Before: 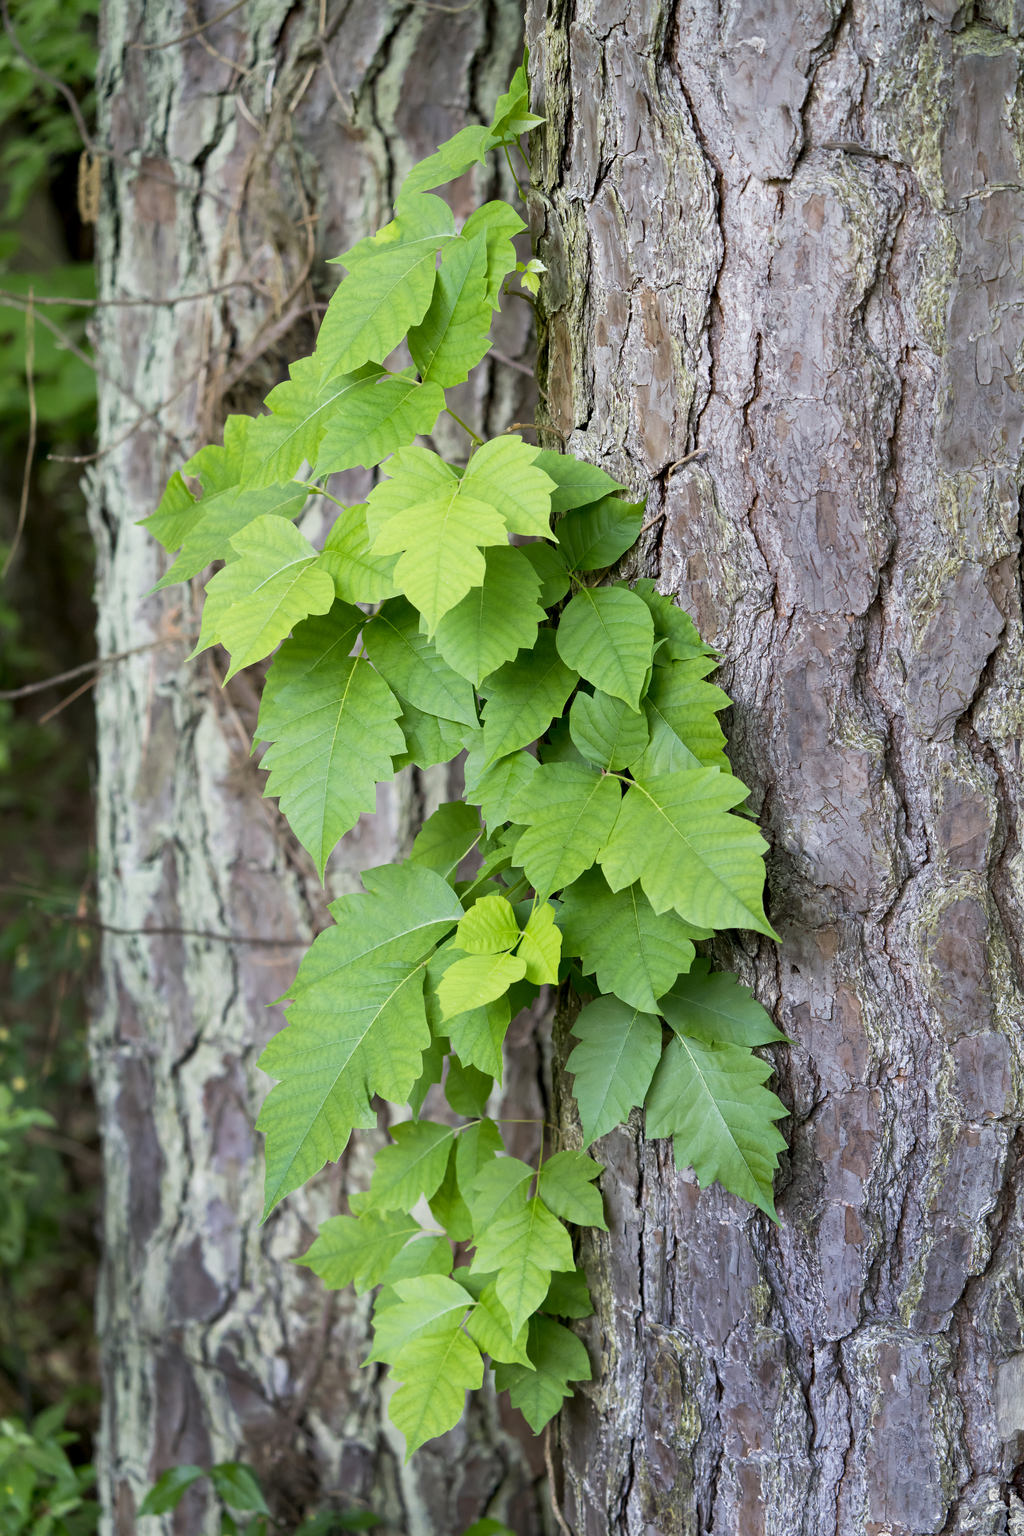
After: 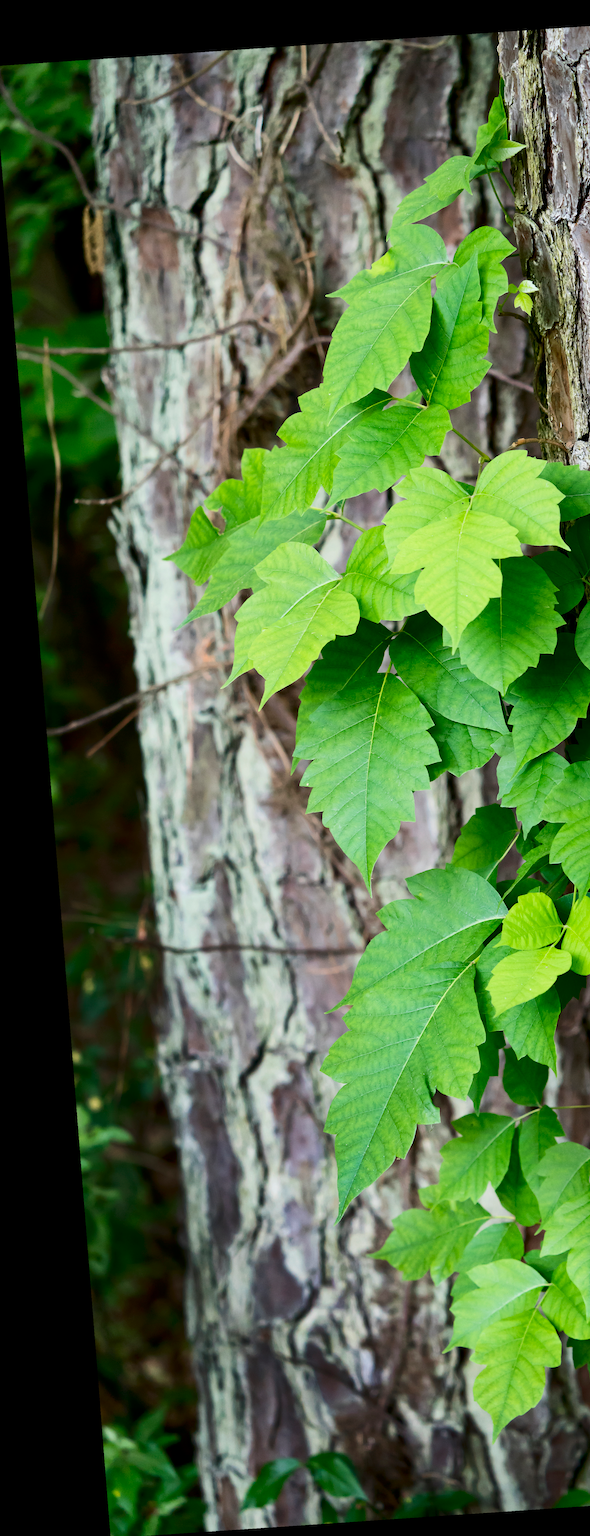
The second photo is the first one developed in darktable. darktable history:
contrast brightness saturation: contrast 0.2, brightness -0.11, saturation 0.1
rotate and perspective: rotation -4.2°, shear 0.006, automatic cropping off
crop: left 0.587%, right 45.588%, bottom 0.086%
